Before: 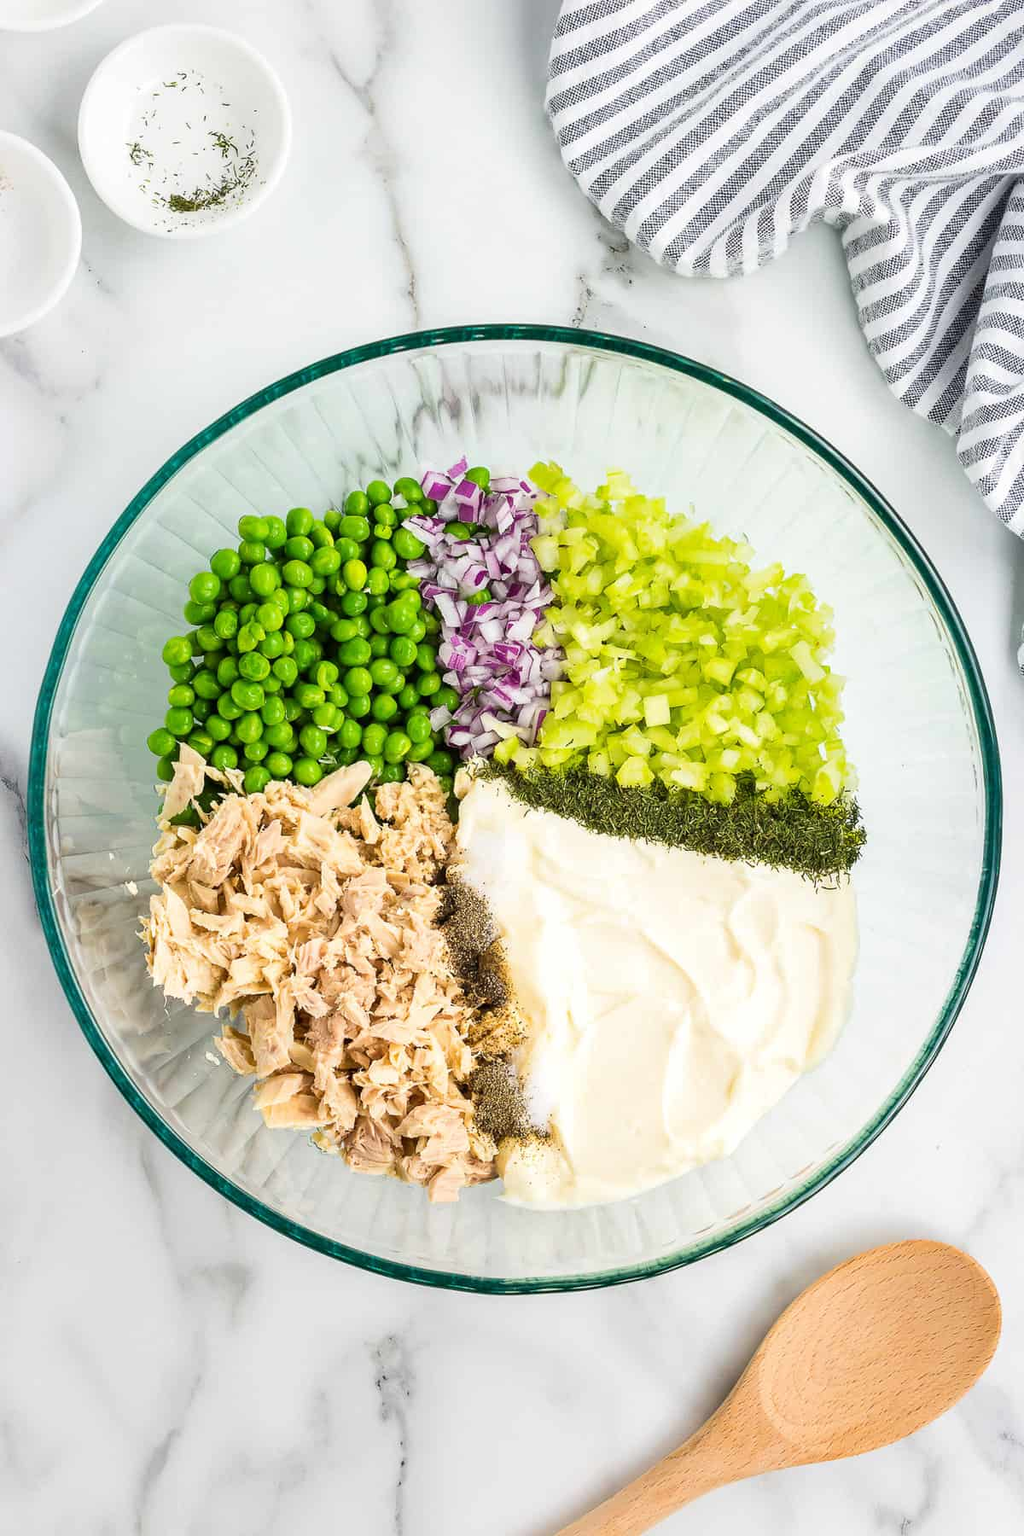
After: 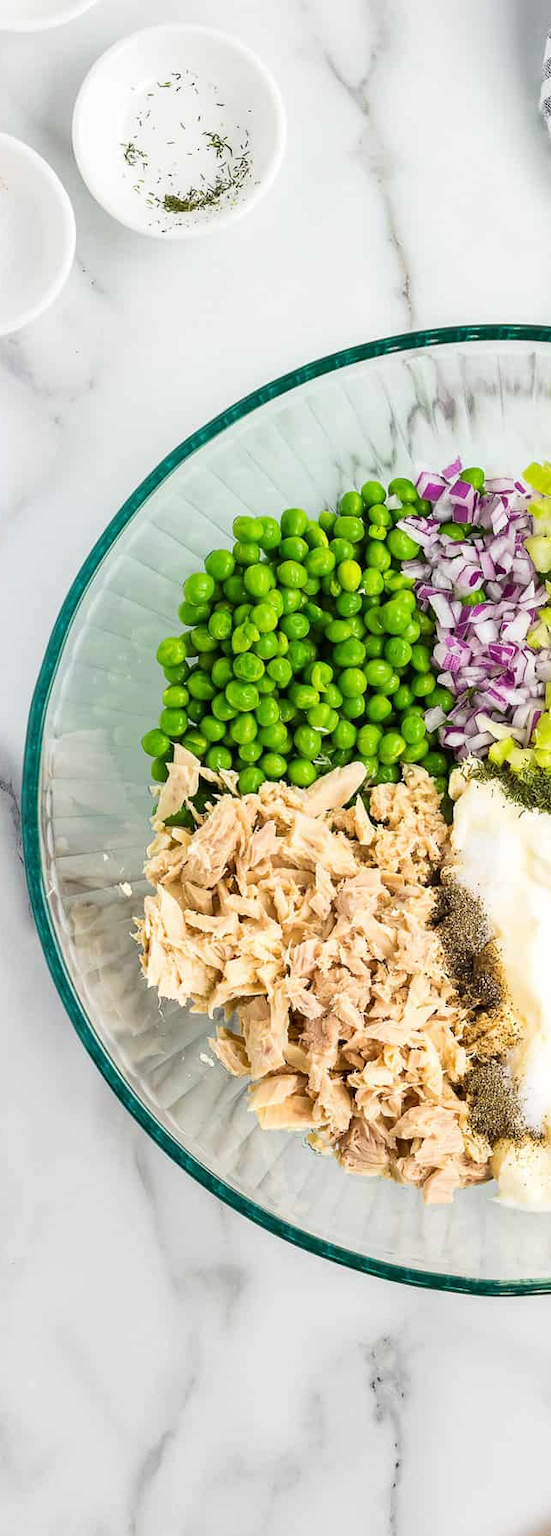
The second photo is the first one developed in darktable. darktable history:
exposure: compensate exposure bias true, compensate highlight preservation false
crop: left 0.653%, right 45.471%, bottom 0.081%
